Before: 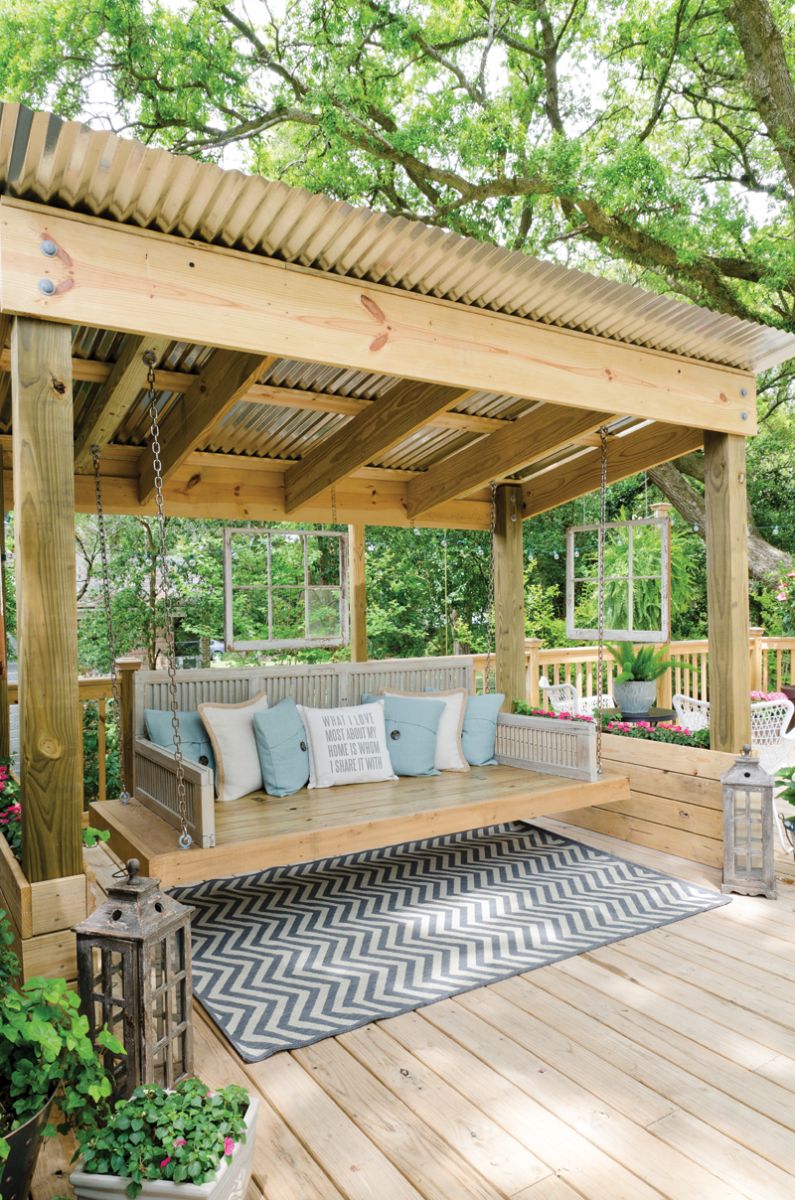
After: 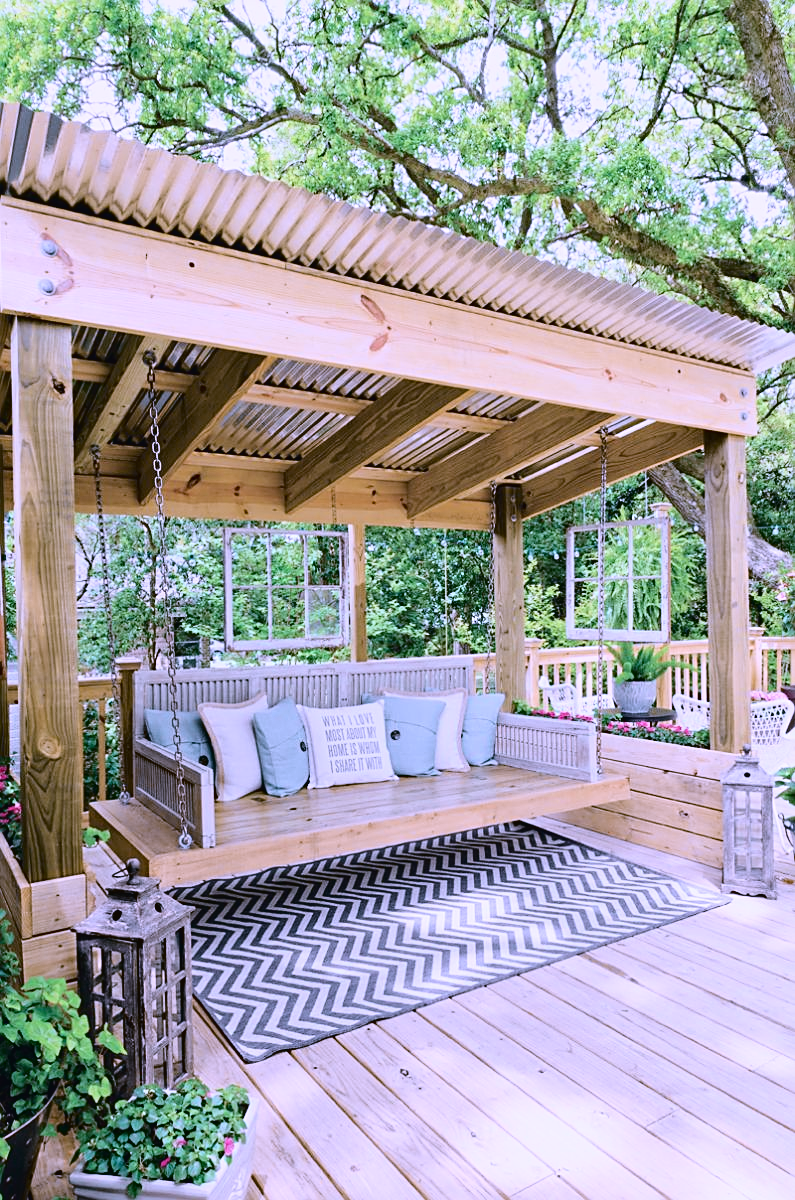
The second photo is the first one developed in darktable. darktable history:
white balance: red 0.926, green 1.003, blue 1.133
haze removal: compatibility mode true, adaptive false
exposure: compensate highlight preservation false
color correction: highlights a* 15.03, highlights b* -25.07
tone curve: curves: ch0 [(0, 0.023) (0.104, 0.058) (0.21, 0.162) (0.469, 0.524) (0.579, 0.65) (0.725, 0.8) (0.858, 0.903) (1, 0.974)]; ch1 [(0, 0) (0.414, 0.395) (0.447, 0.447) (0.502, 0.501) (0.521, 0.512) (0.57, 0.563) (0.618, 0.61) (0.654, 0.642) (1, 1)]; ch2 [(0, 0) (0.356, 0.408) (0.437, 0.453) (0.492, 0.485) (0.524, 0.508) (0.566, 0.567) (0.595, 0.604) (1, 1)], color space Lab, independent channels, preserve colors none
sharpen: on, module defaults
